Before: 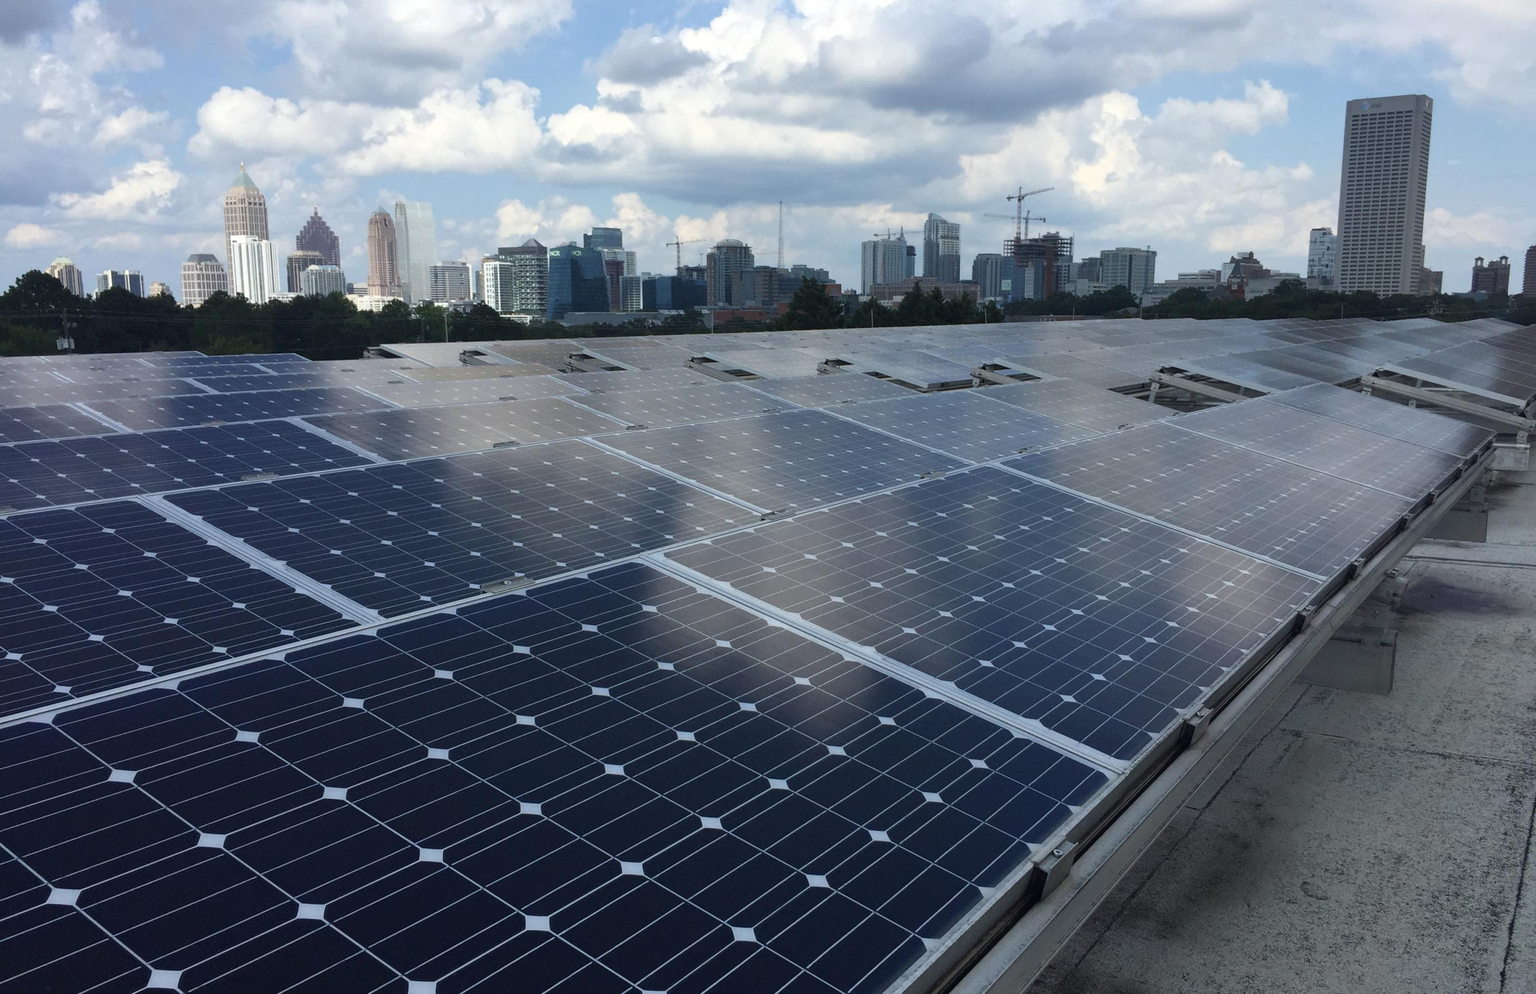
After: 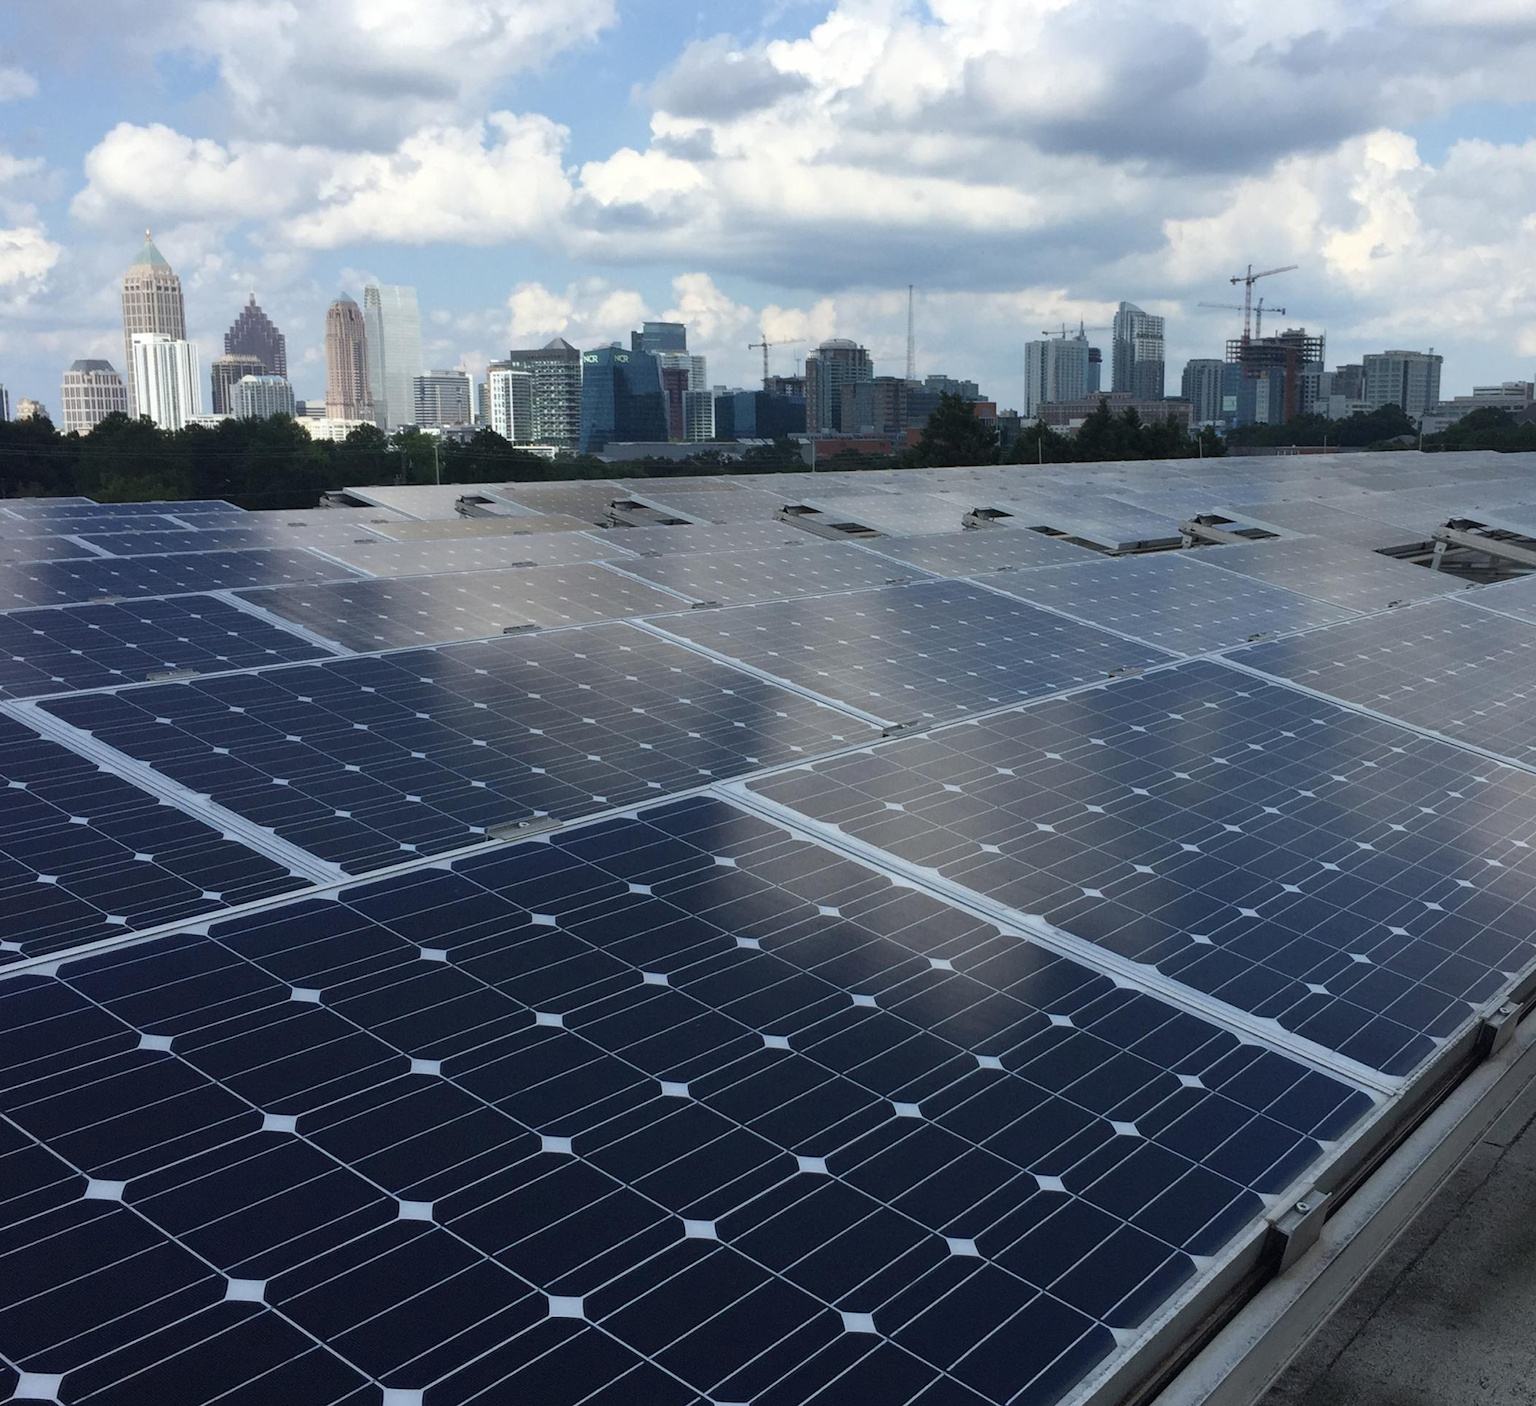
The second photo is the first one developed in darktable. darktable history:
crop and rotate: left 8.967%, right 20.382%
